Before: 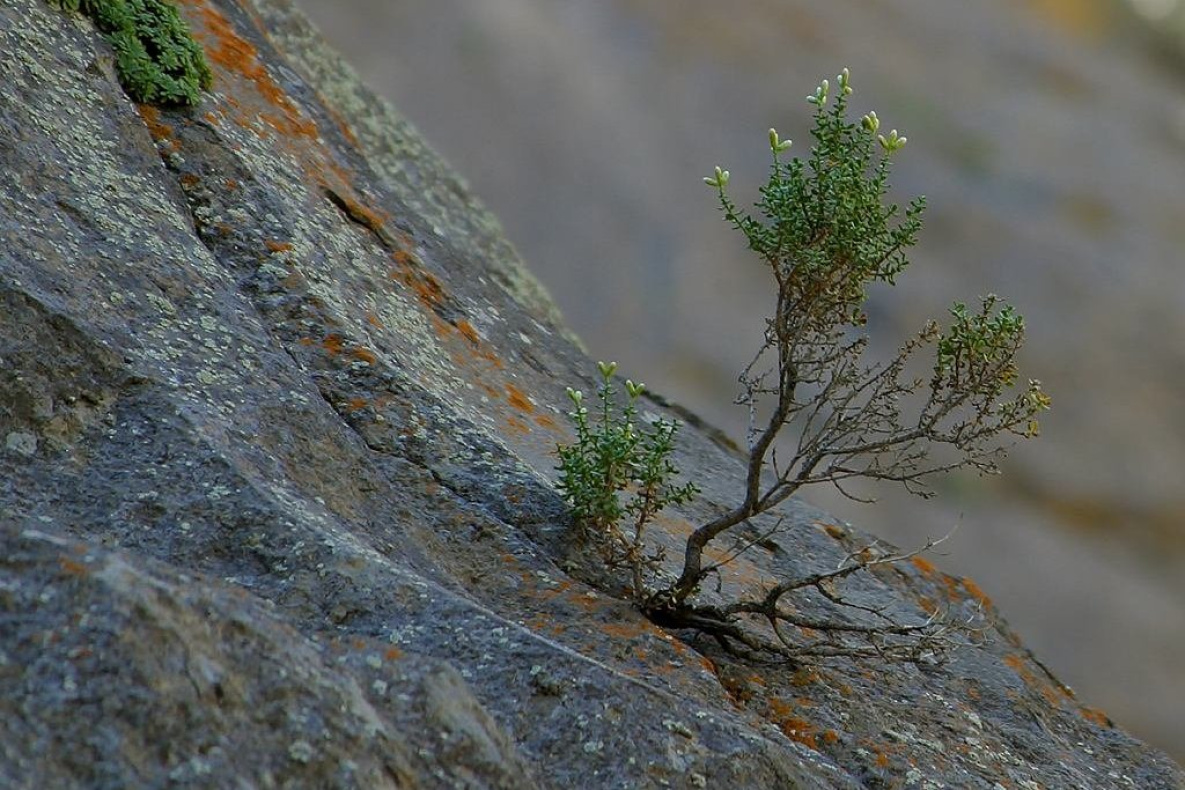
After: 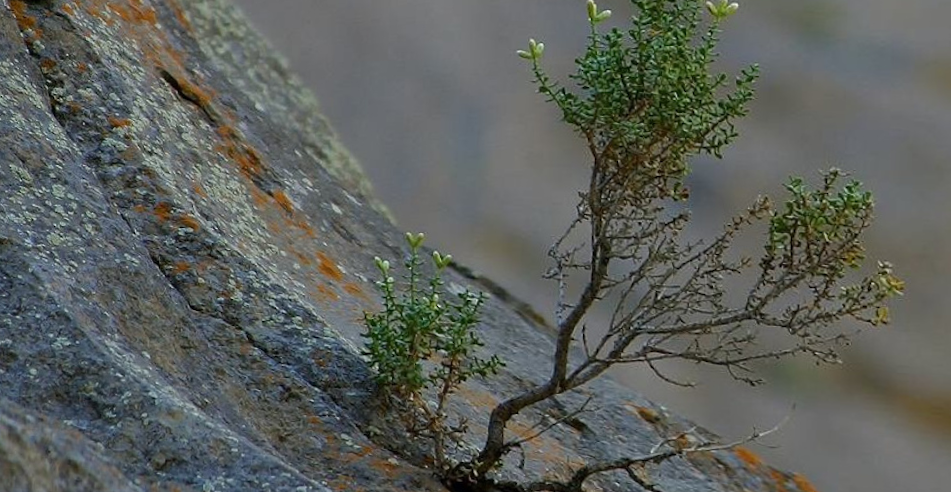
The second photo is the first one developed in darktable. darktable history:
rotate and perspective: rotation 1.69°, lens shift (vertical) -0.023, lens shift (horizontal) -0.291, crop left 0.025, crop right 0.988, crop top 0.092, crop bottom 0.842
crop: left 7.856%, top 11.836%, right 10.12%, bottom 15.387%
